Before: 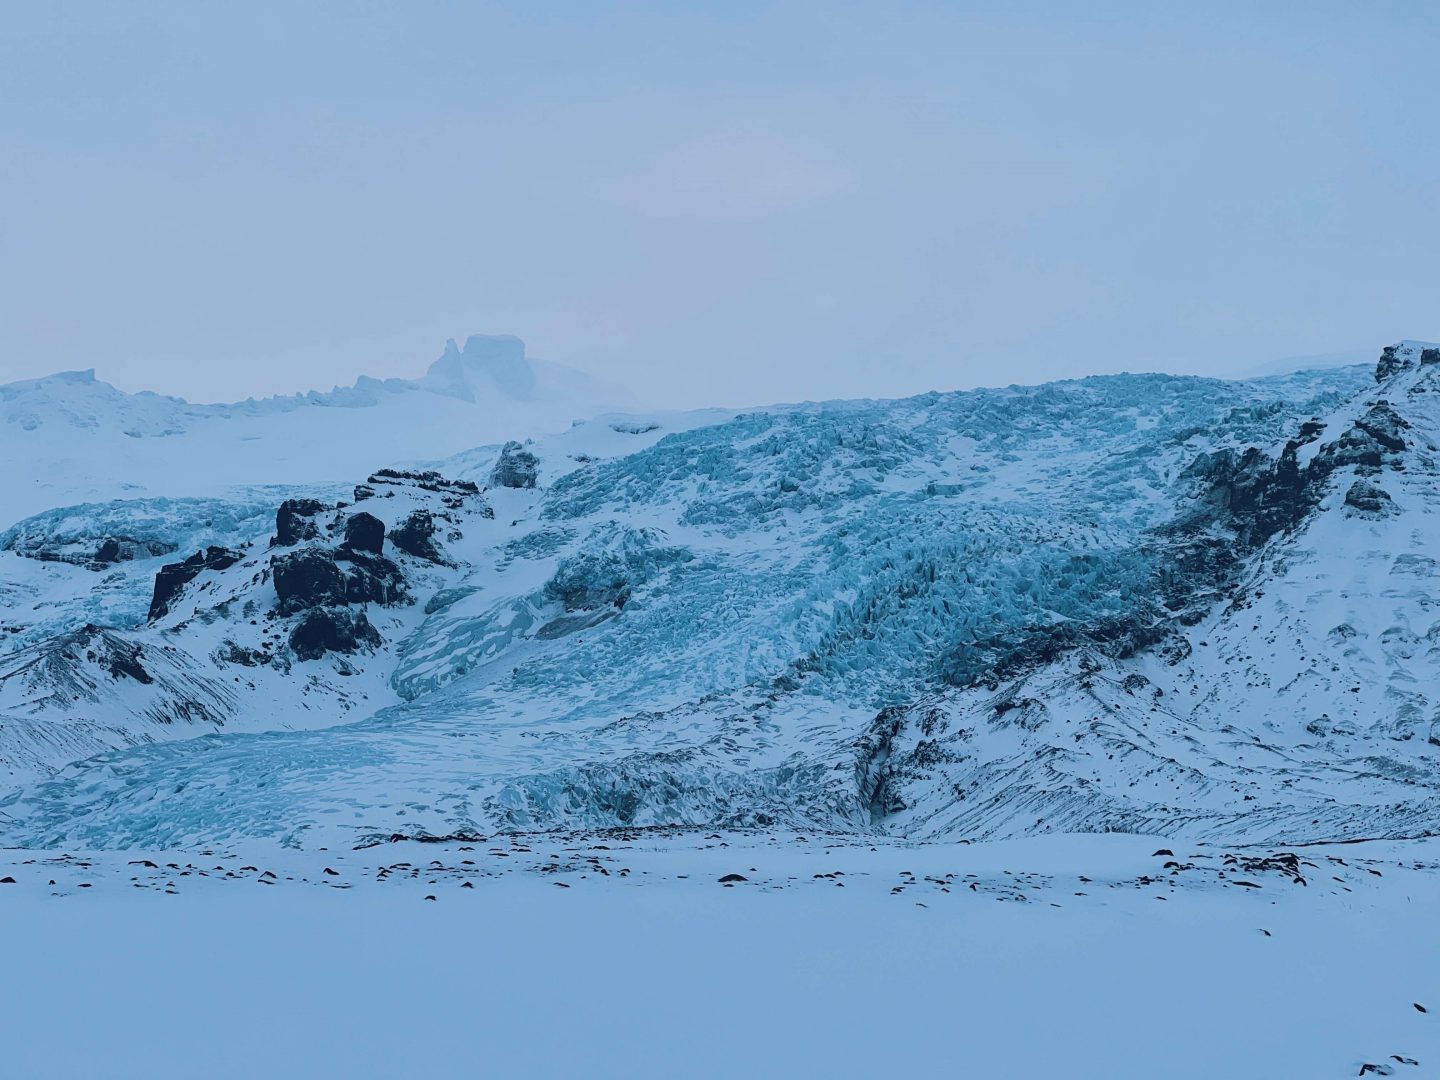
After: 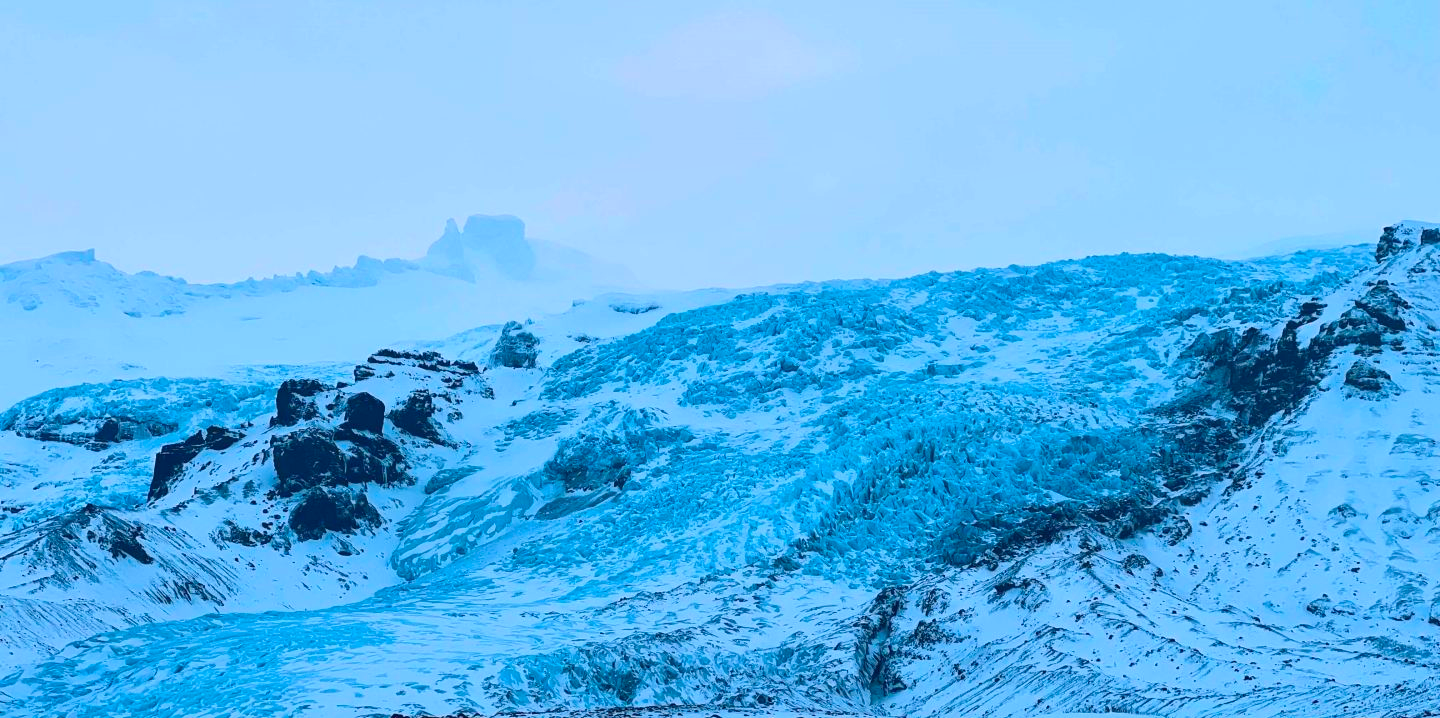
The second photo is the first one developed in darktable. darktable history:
crop: top 11.165%, bottom 22.344%
exposure: black level correction 0, exposure 0.5 EV, compensate exposure bias true, compensate highlight preservation false
contrast brightness saturation: saturation 0.484
shadows and highlights: shadows 3.4, highlights -17.86, highlights color adjustment 49.69%, soften with gaussian
